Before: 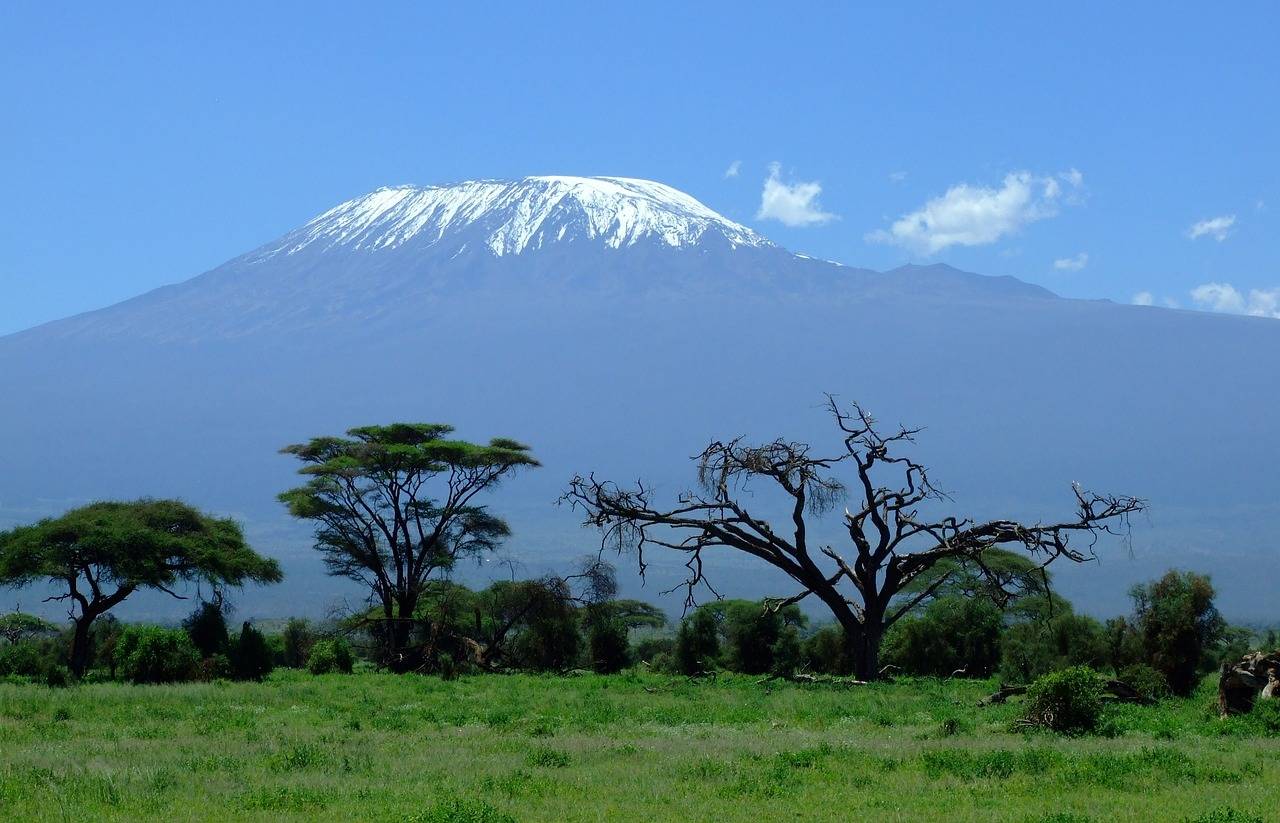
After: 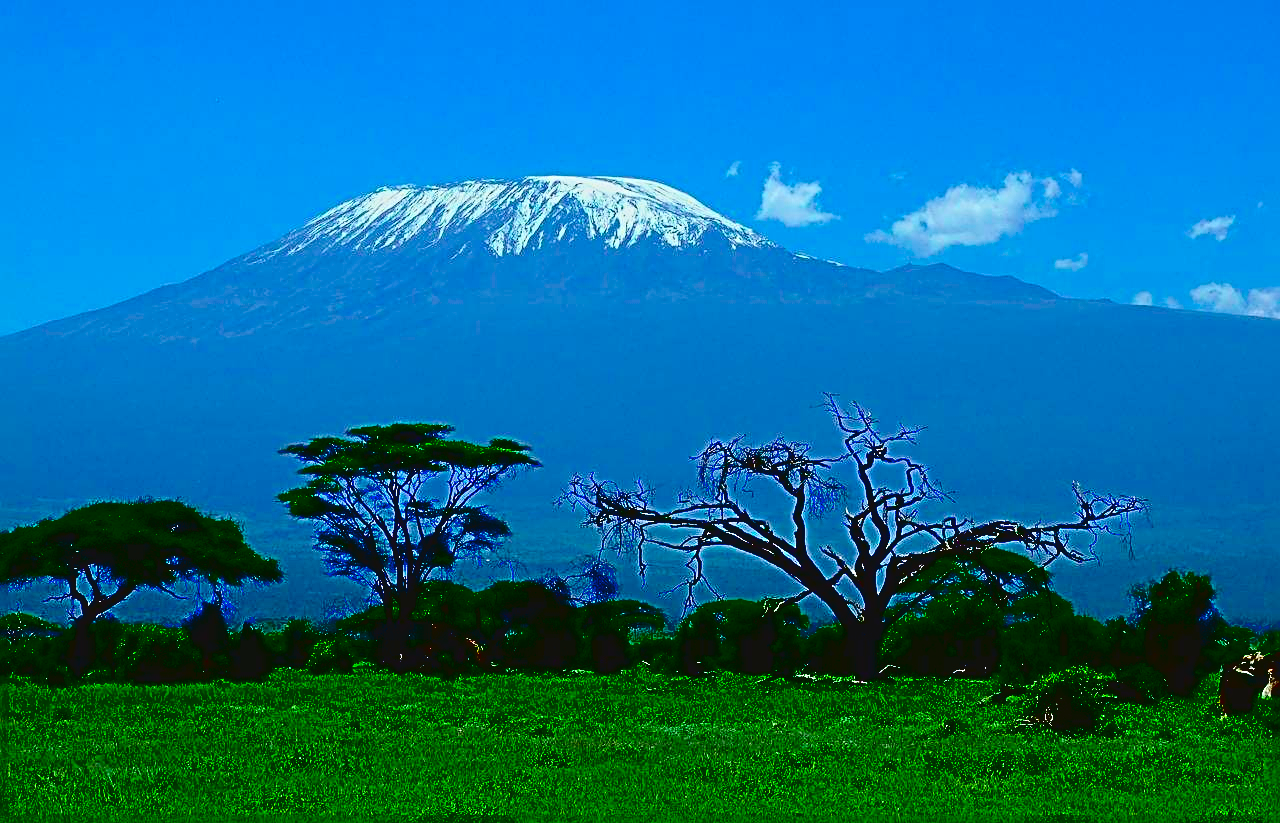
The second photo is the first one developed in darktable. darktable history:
exposure: black level correction 0.1, exposure -0.092 EV, compensate highlight preservation false
sharpen: radius 3.025, amount 0.757
color zones: curves: ch0 [(0, 0.613) (0.01, 0.613) (0.245, 0.448) (0.498, 0.529) (0.642, 0.665) (0.879, 0.777) (0.99, 0.613)]; ch1 [(0, 0) (0.143, 0) (0.286, 0) (0.429, 0) (0.571, 0) (0.714, 0) (0.857, 0)], mix -138.01%
white balance: red 0.988, blue 1.017
tone curve: curves: ch0 [(0, 0.049) (0.175, 0.178) (0.466, 0.498) (0.715, 0.767) (0.819, 0.851) (1, 0.961)]; ch1 [(0, 0) (0.437, 0.398) (0.476, 0.466) (0.505, 0.505) (0.534, 0.544) (0.595, 0.608) (0.641, 0.643) (1, 1)]; ch2 [(0, 0) (0.359, 0.379) (0.437, 0.44) (0.489, 0.495) (0.518, 0.537) (0.579, 0.579) (1, 1)], color space Lab, independent channels, preserve colors none
